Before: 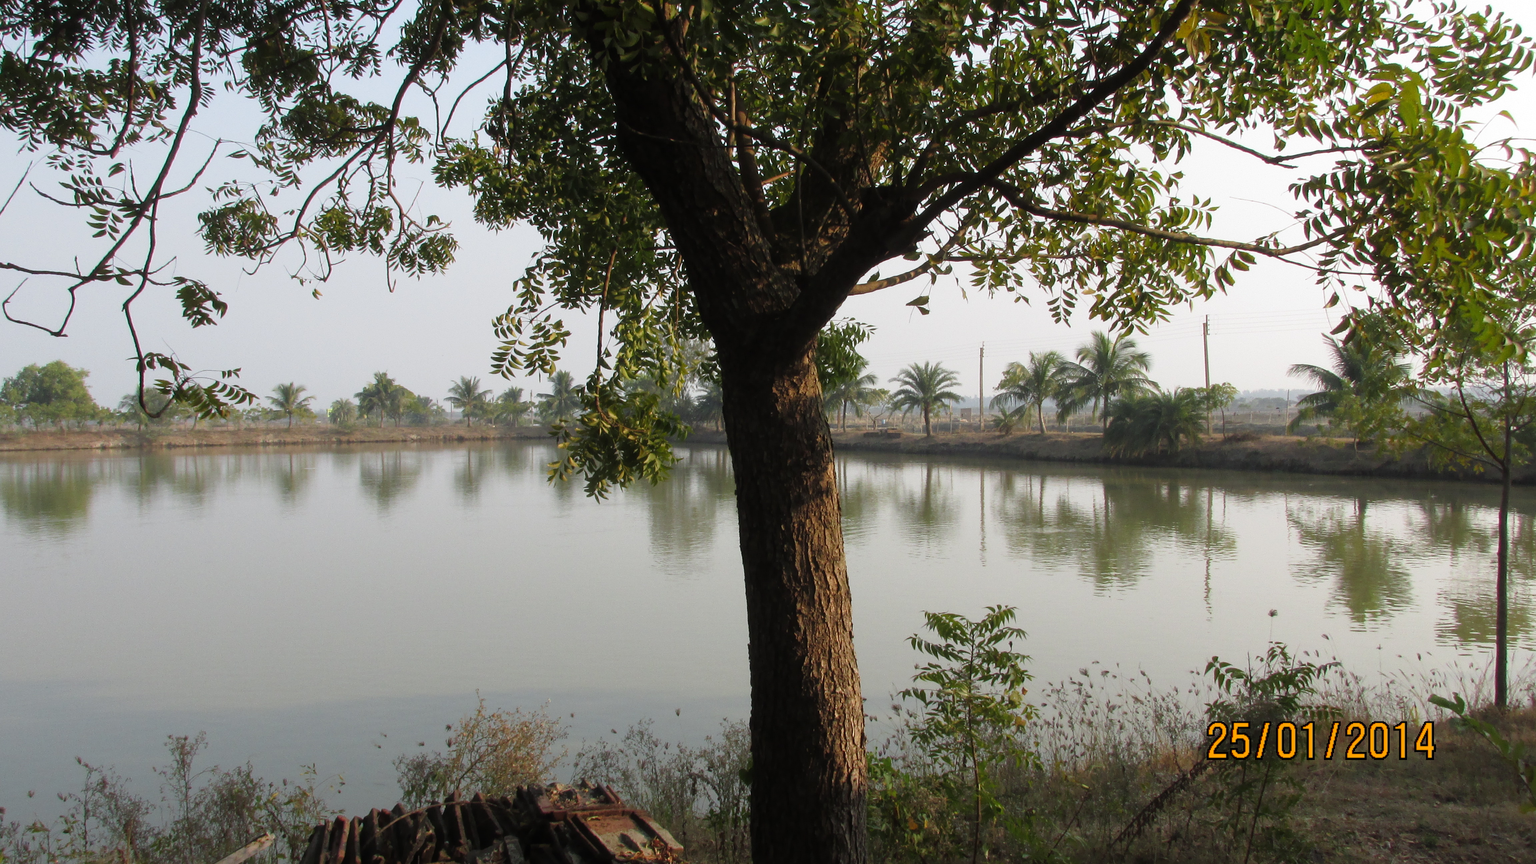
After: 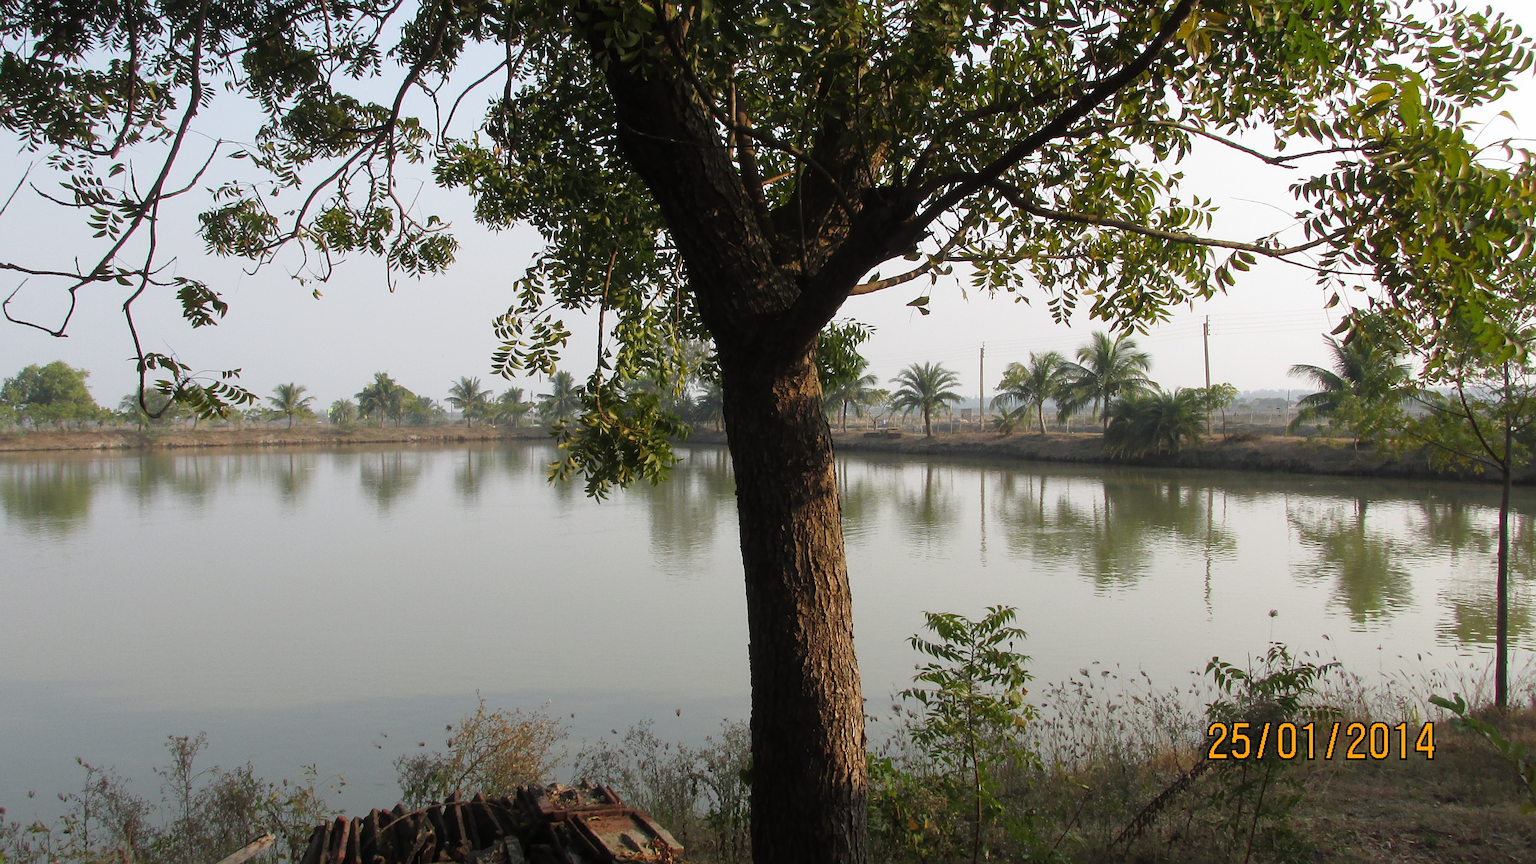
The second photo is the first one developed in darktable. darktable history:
sharpen: radius 2.518, amount 0.335
